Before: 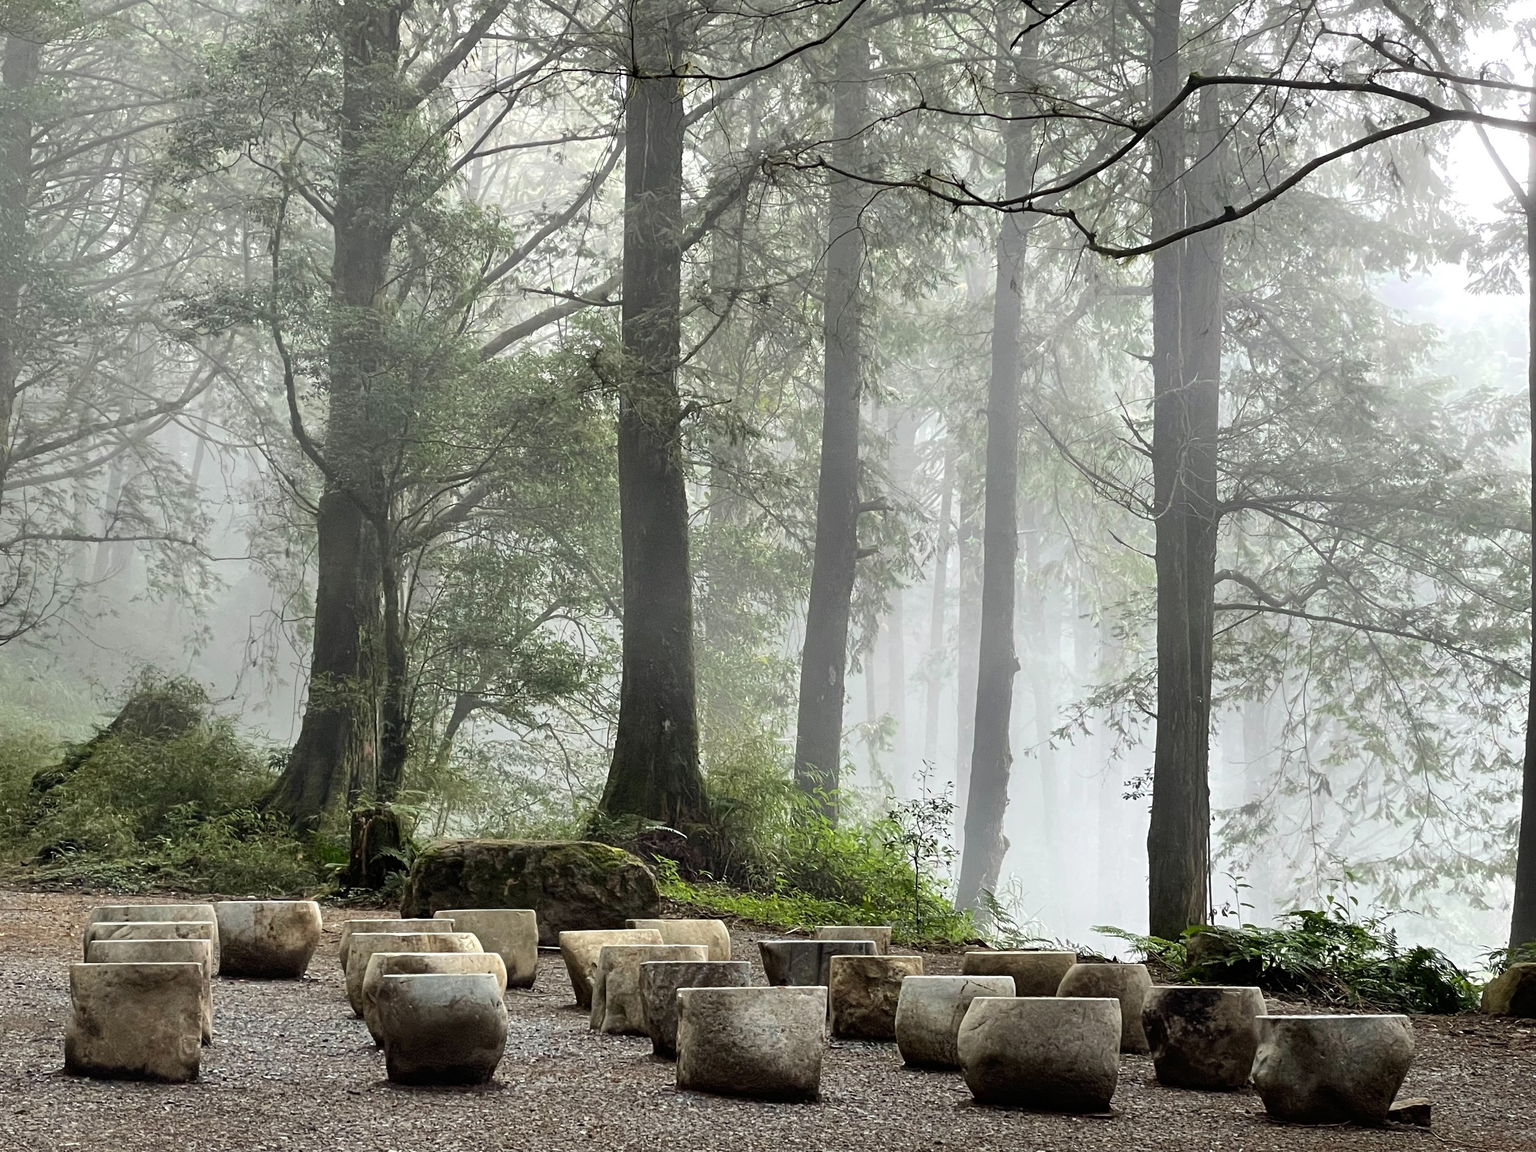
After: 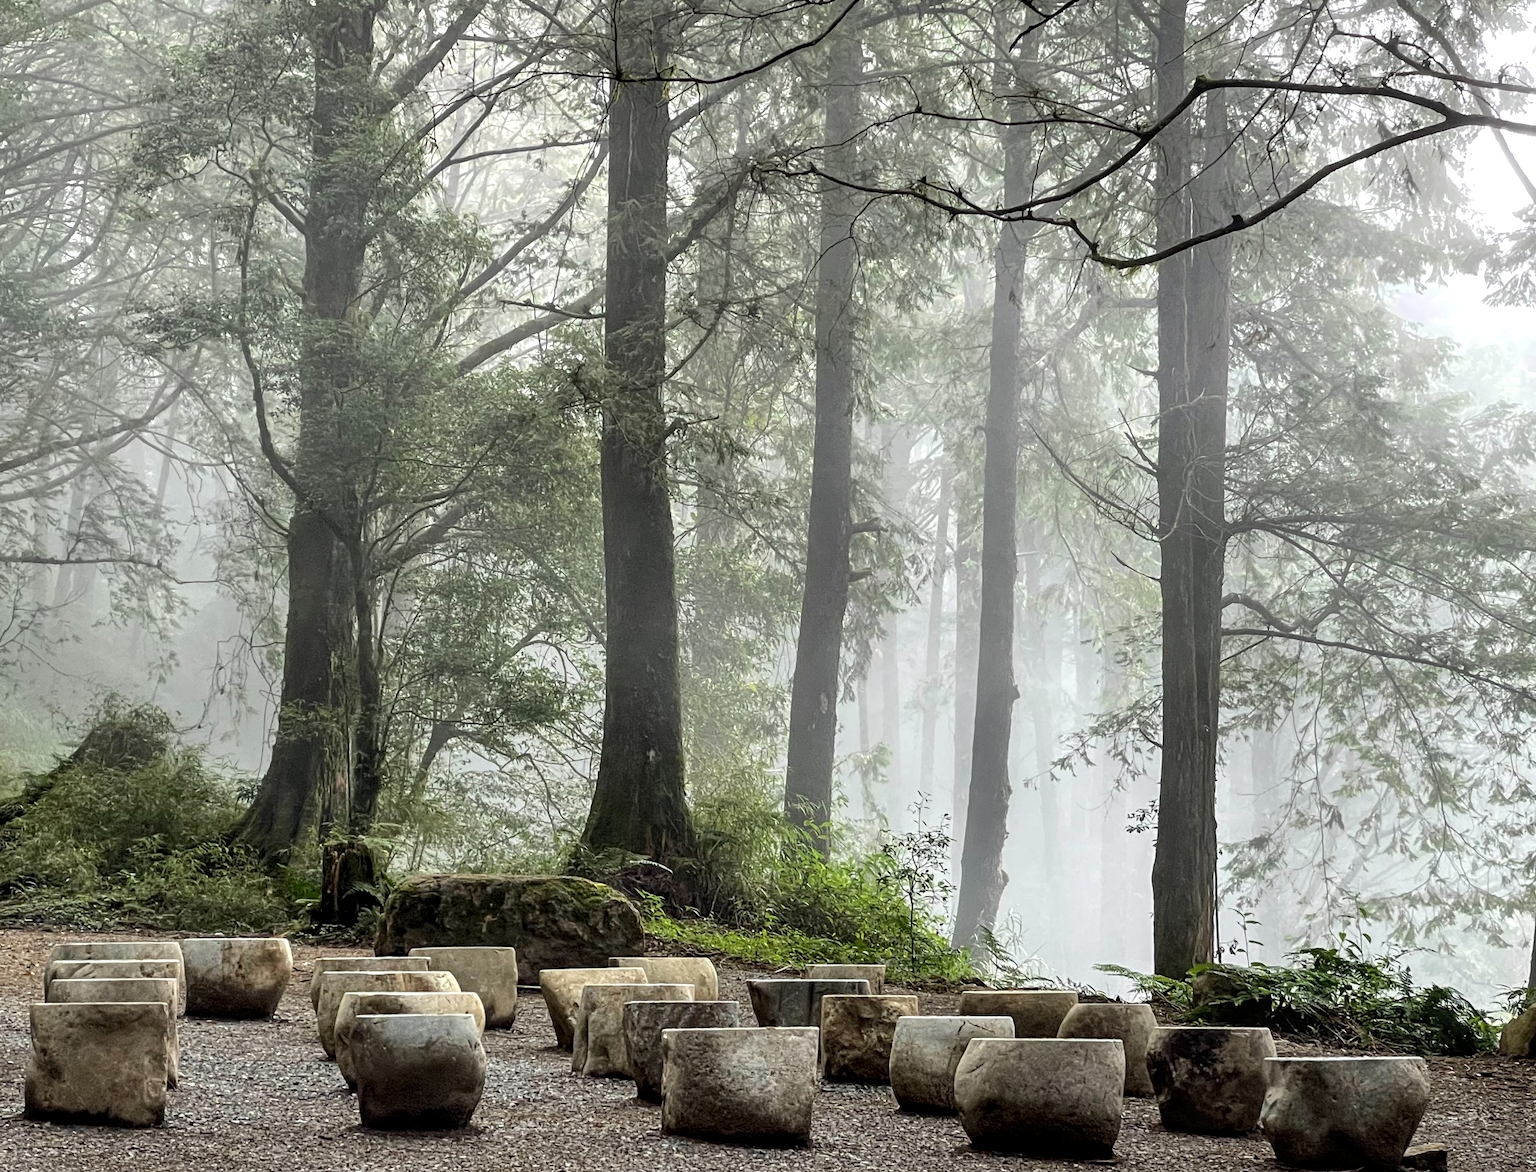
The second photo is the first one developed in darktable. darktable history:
crop and rotate: left 2.694%, right 1.234%, bottom 2.227%
local contrast: on, module defaults
